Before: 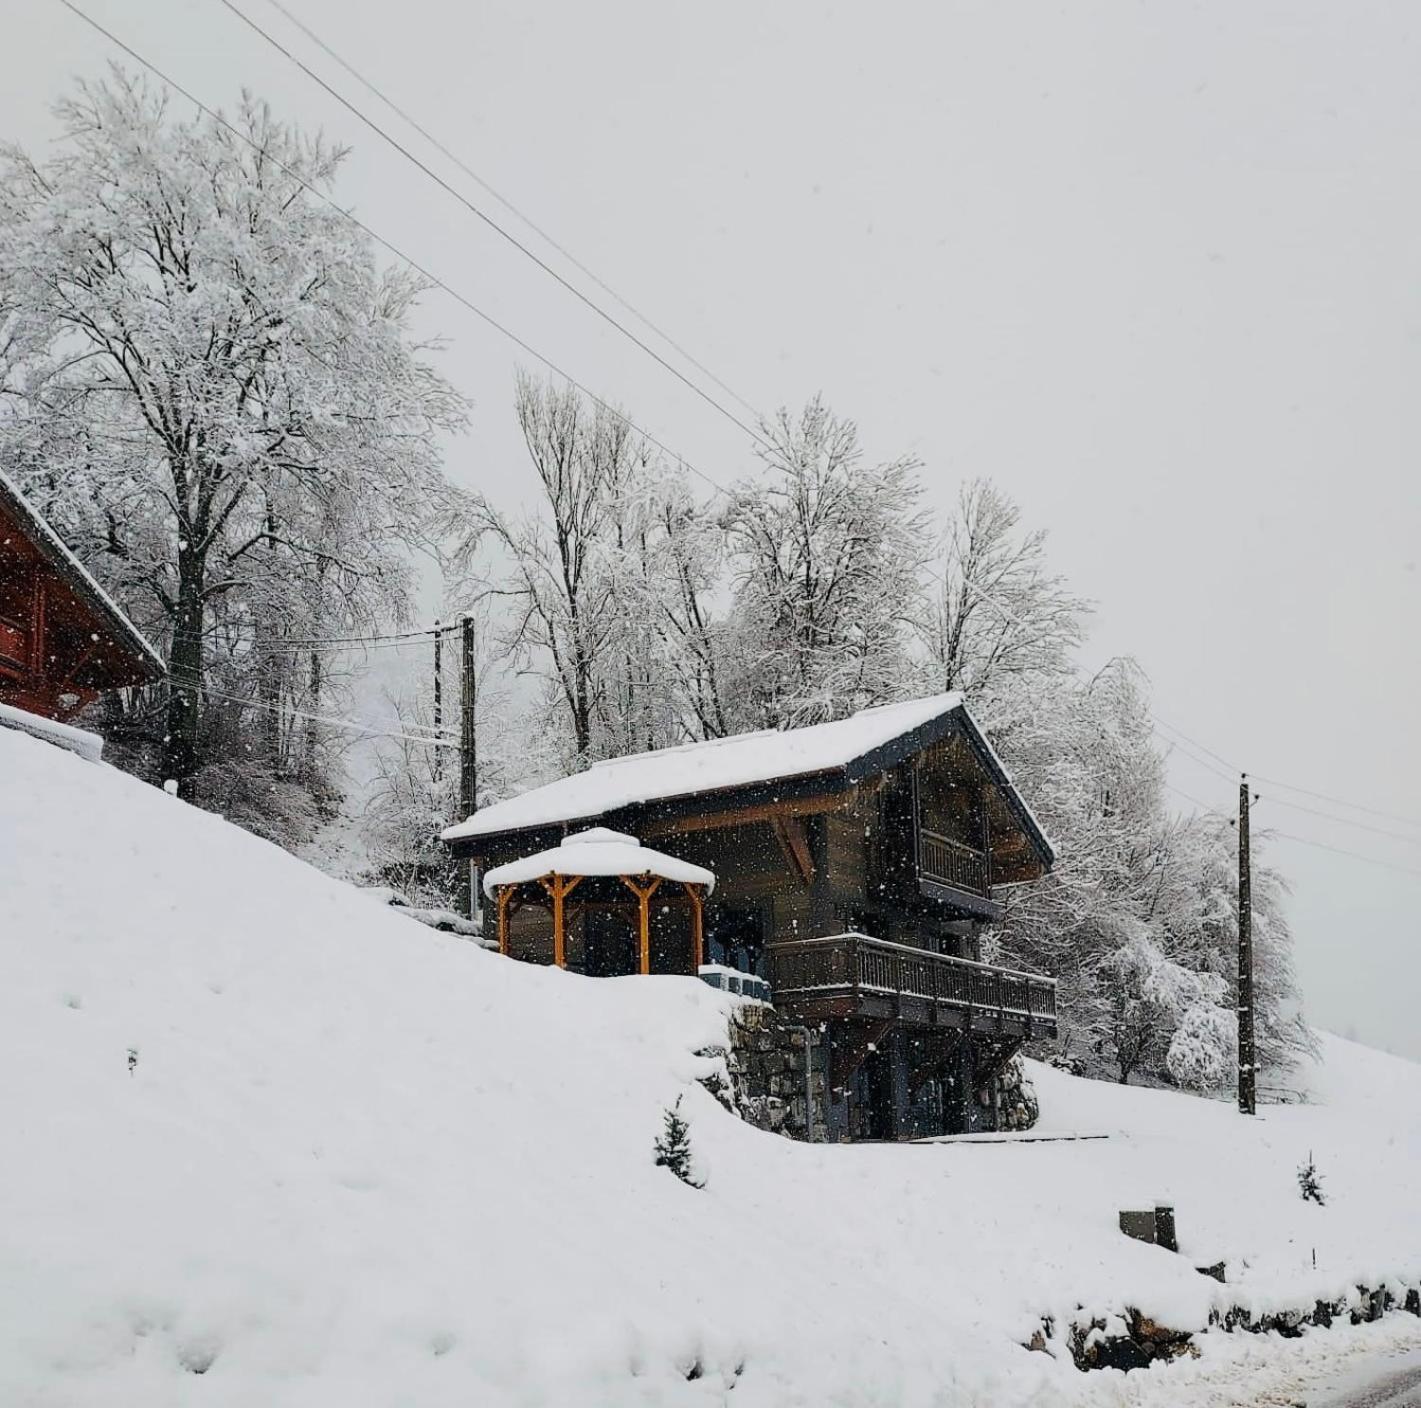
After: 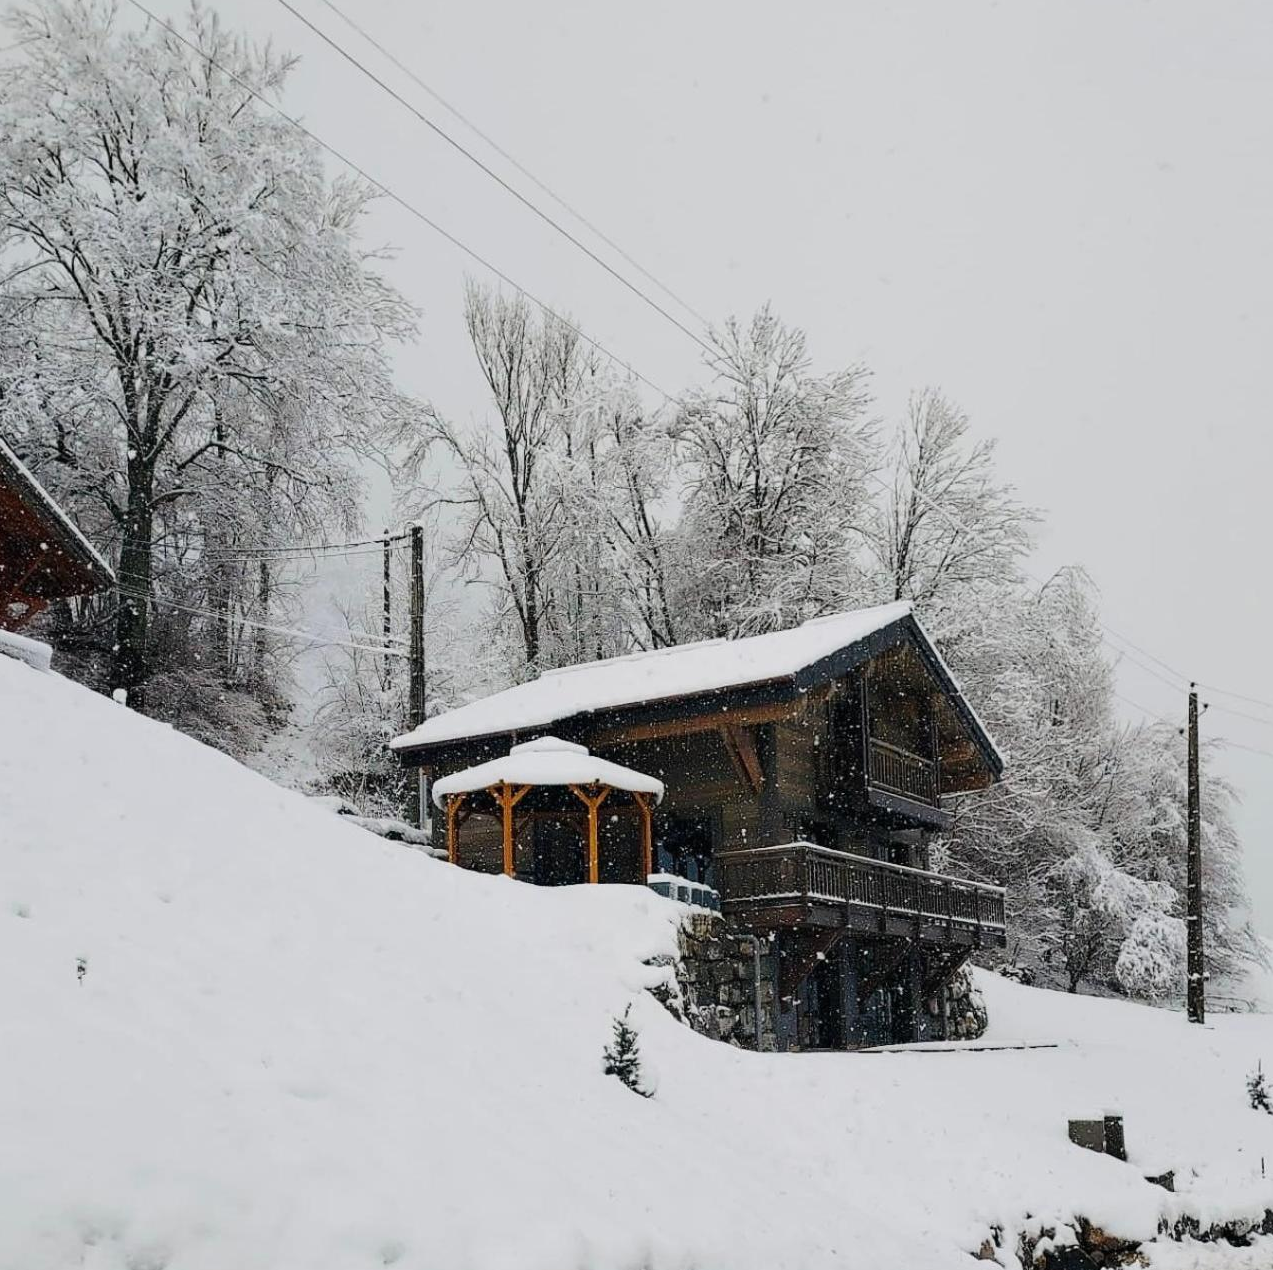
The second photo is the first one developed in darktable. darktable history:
crop: left 3.609%, top 6.504%, right 6.78%, bottom 3.263%
